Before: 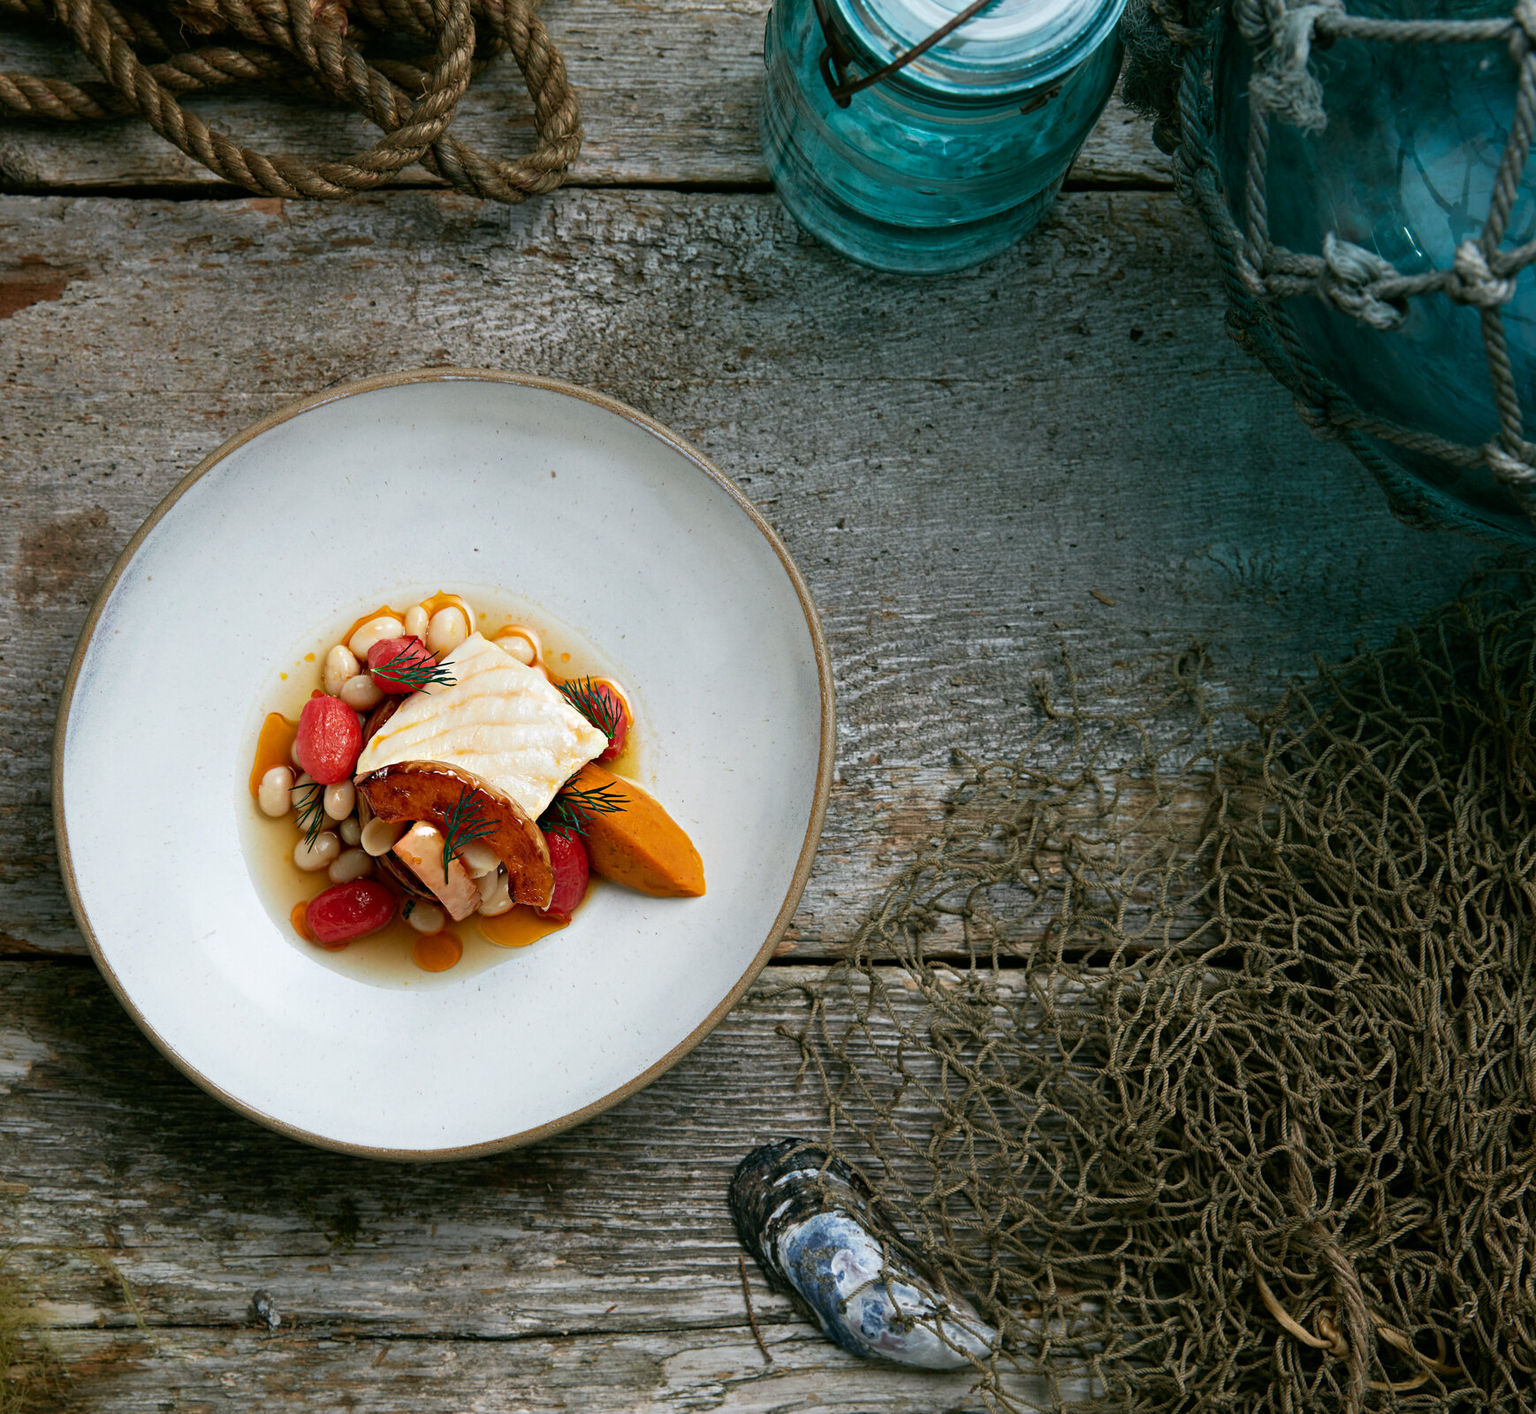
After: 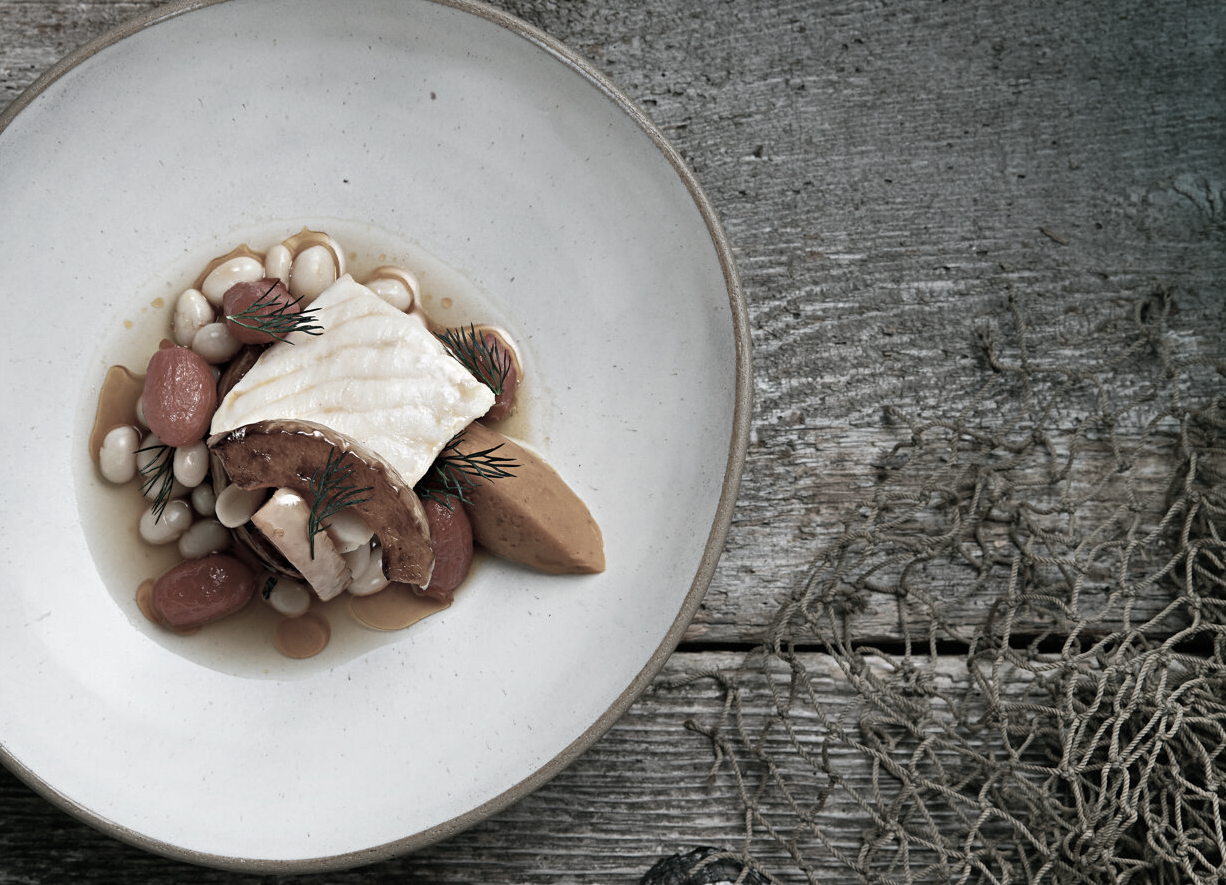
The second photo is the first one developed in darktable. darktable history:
crop: left 11.123%, top 27.61%, right 18.3%, bottom 17.034%
shadows and highlights: low approximation 0.01, soften with gaussian
color correction: saturation 0.3
